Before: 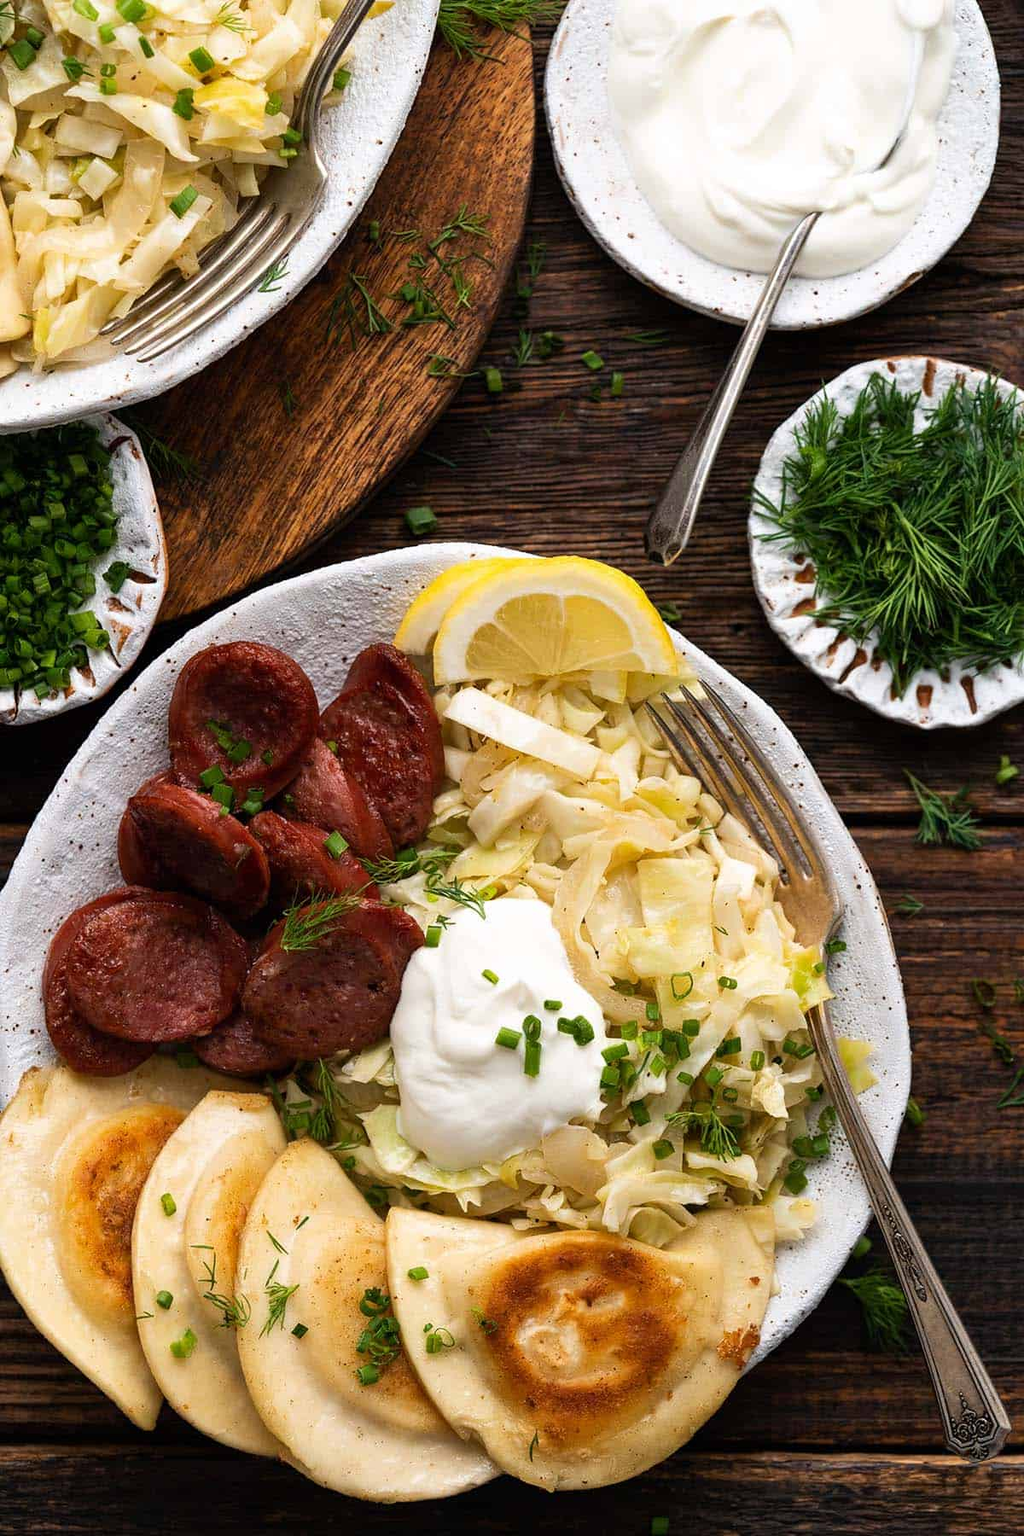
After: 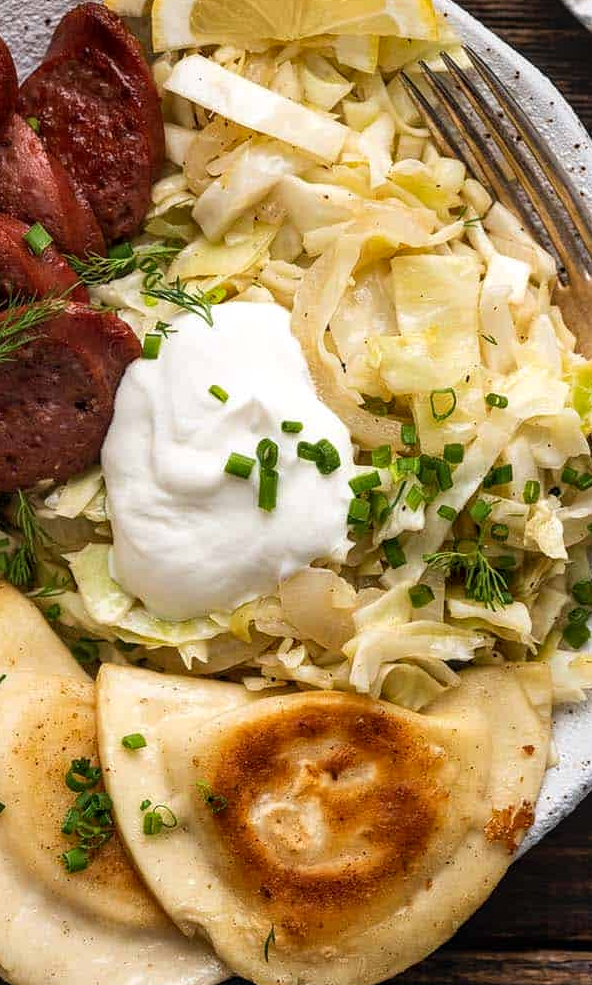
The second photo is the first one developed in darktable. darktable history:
crop: left 29.694%, top 41.744%, right 20.947%, bottom 3.508%
local contrast: on, module defaults
